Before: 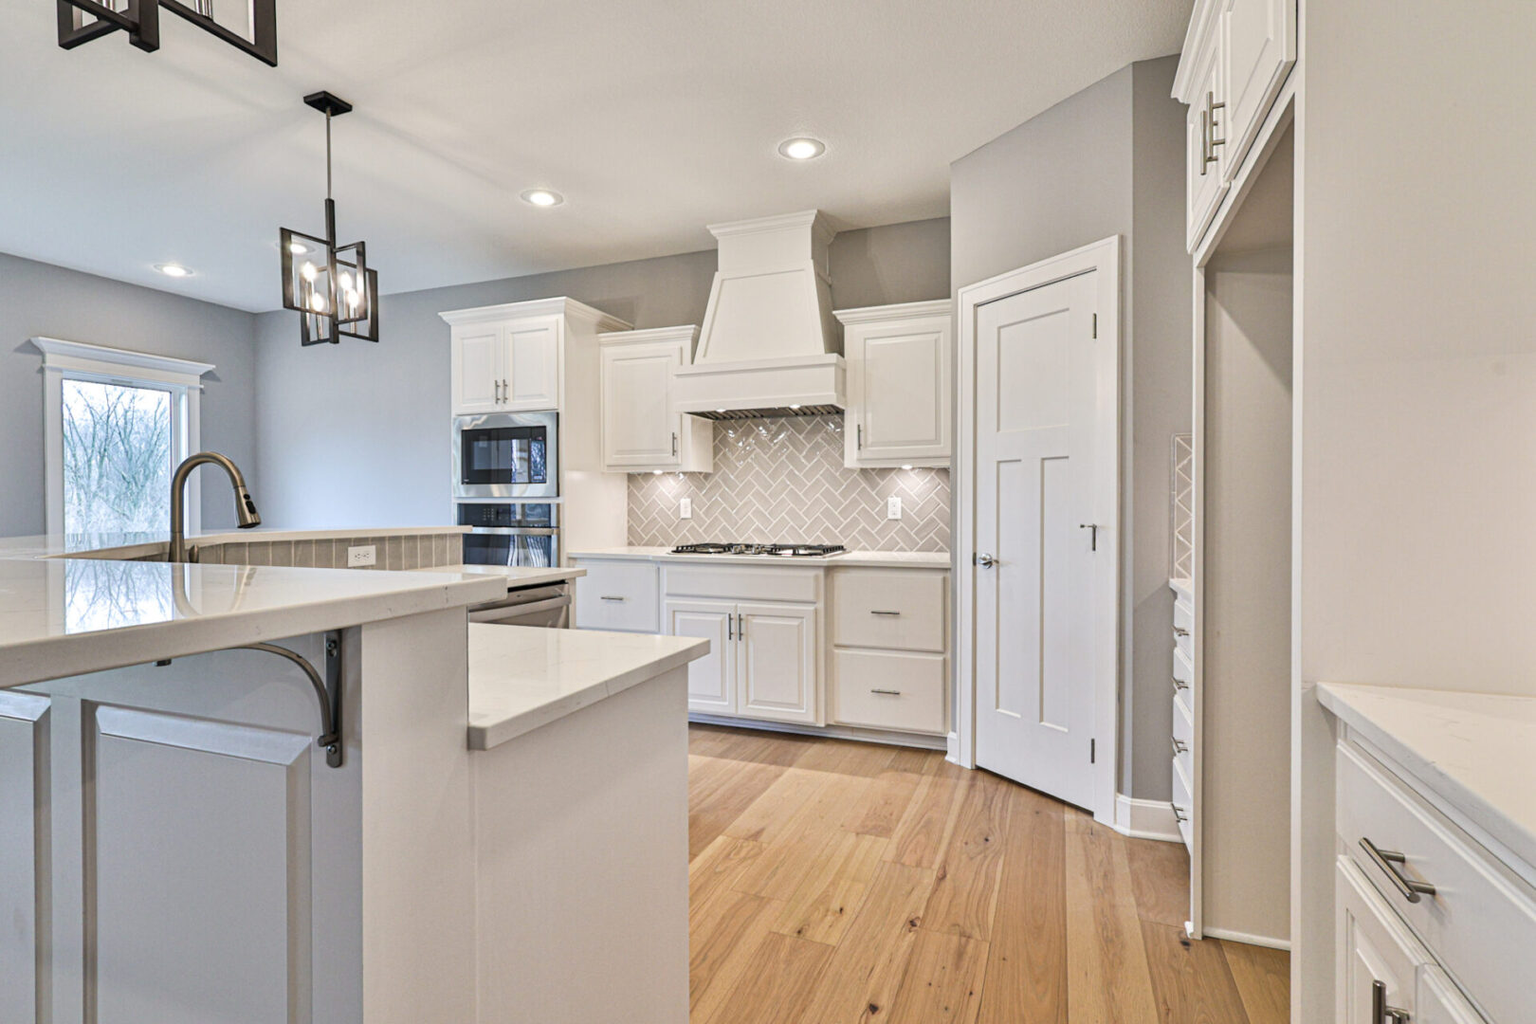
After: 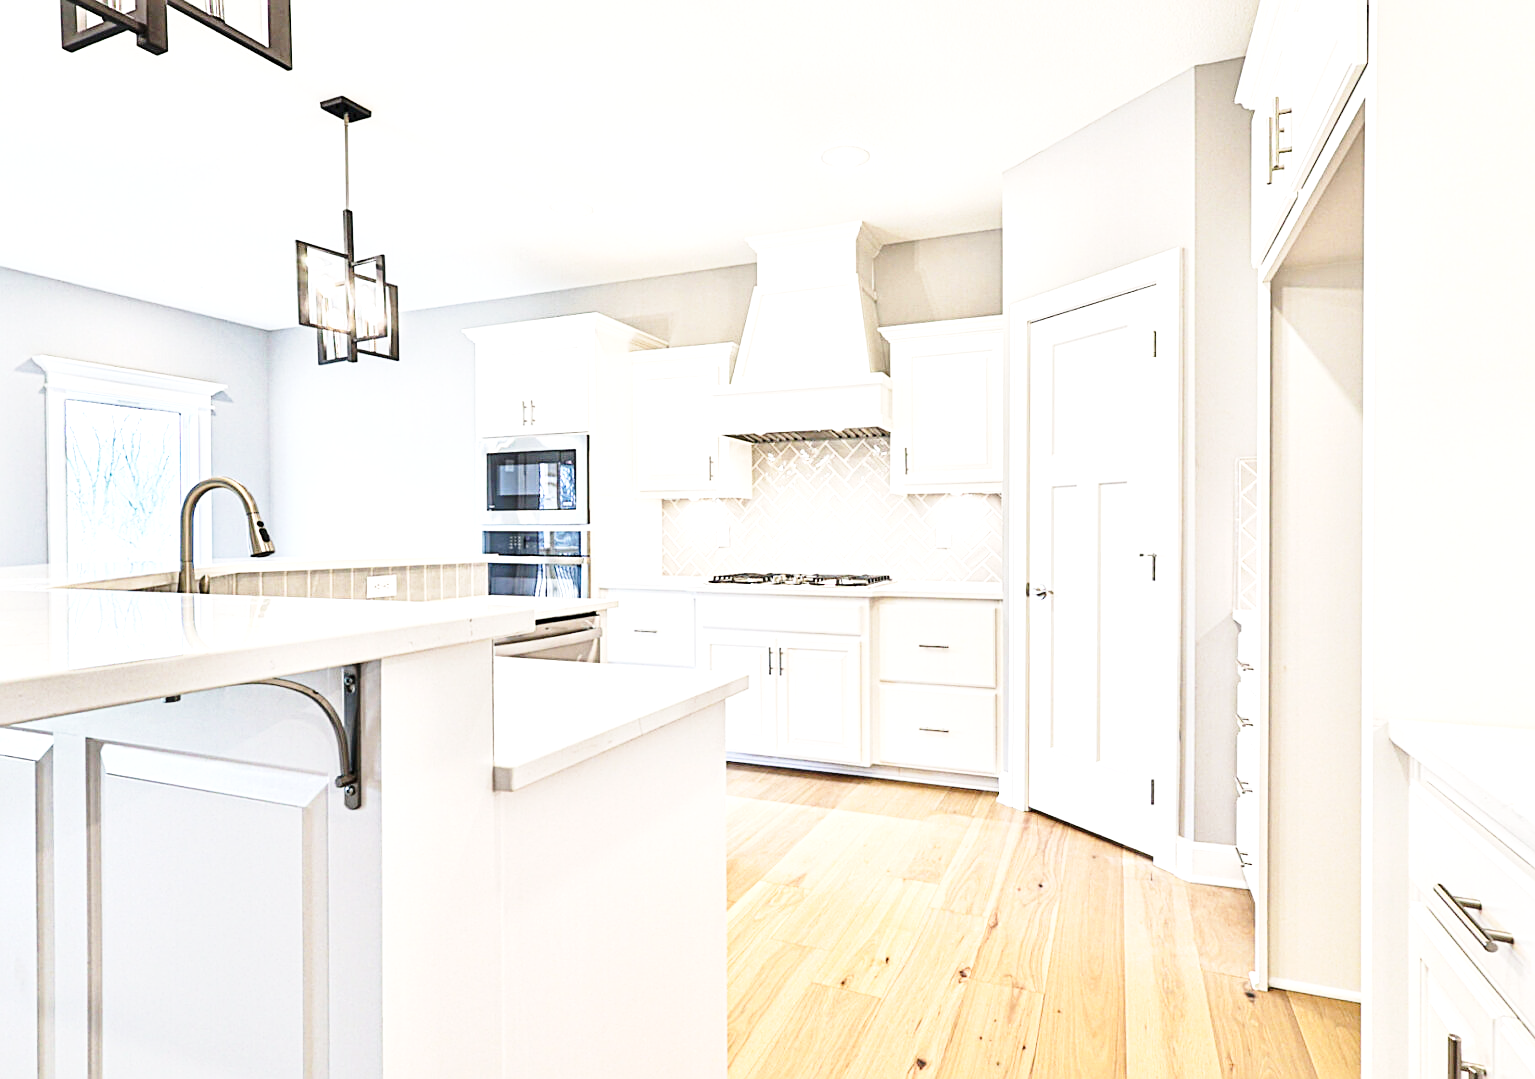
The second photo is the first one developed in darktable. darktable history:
sharpen: on, module defaults
base curve: curves: ch0 [(0, 0) (0.028, 0.03) (0.121, 0.232) (0.46, 0.748) (0.859, 0.968) (1, 1)], preserve colors none
crop and rotate: left 0%, right 5.214%
exposure: black level correction 0, exposure 1.001 EV, compensate highlight preservation false
